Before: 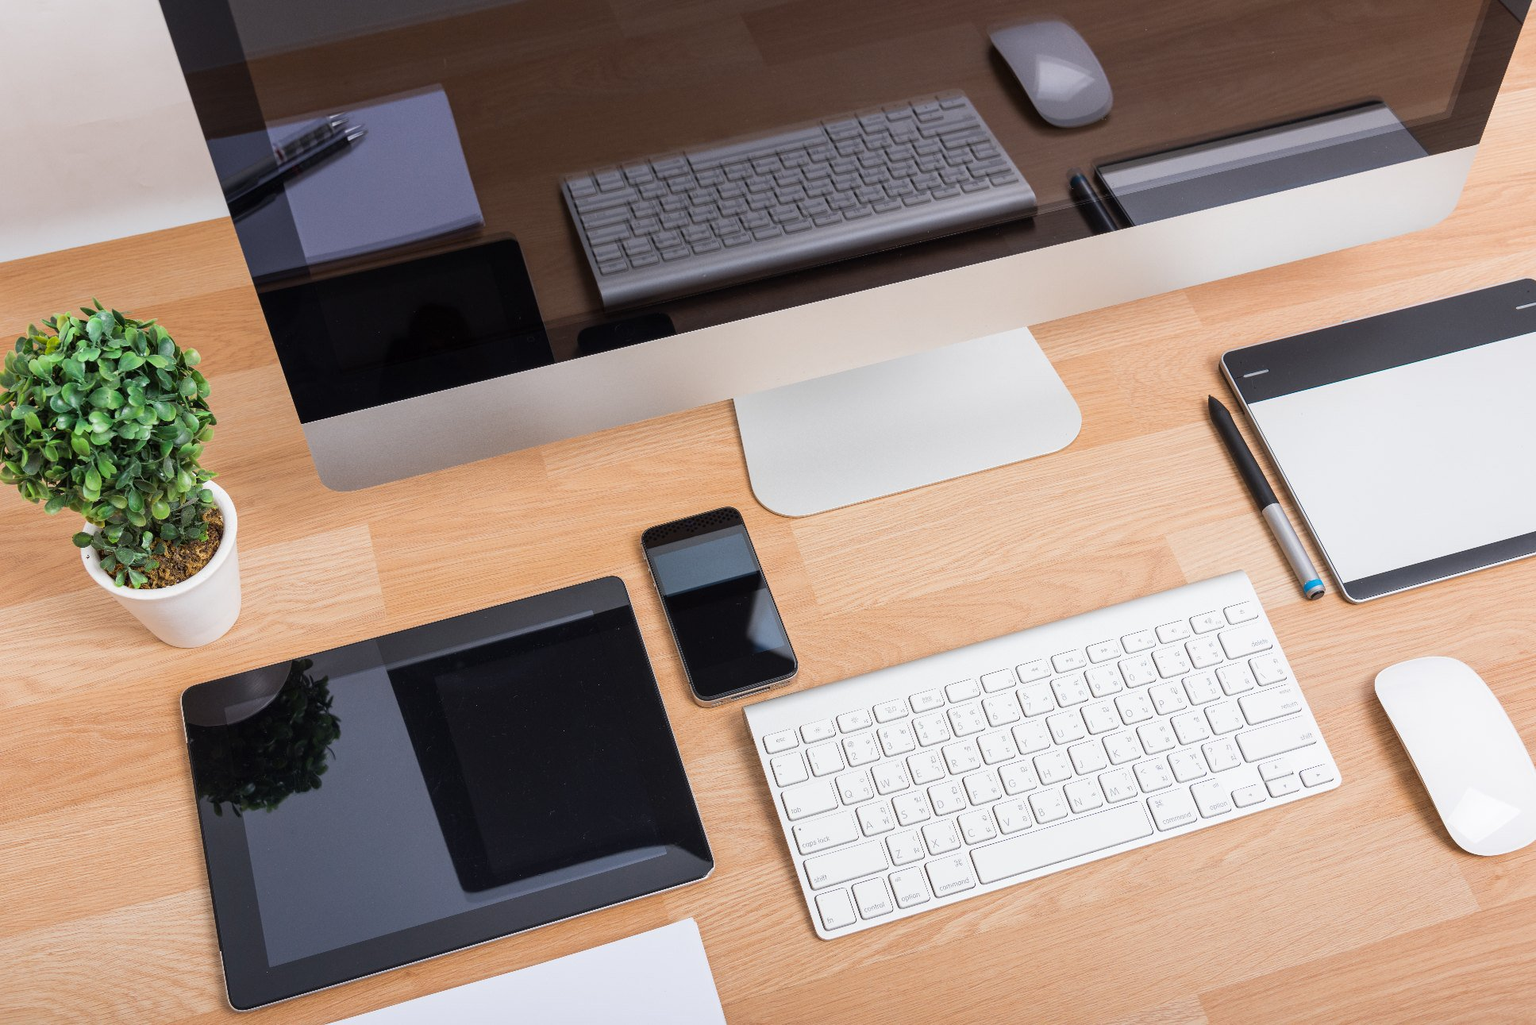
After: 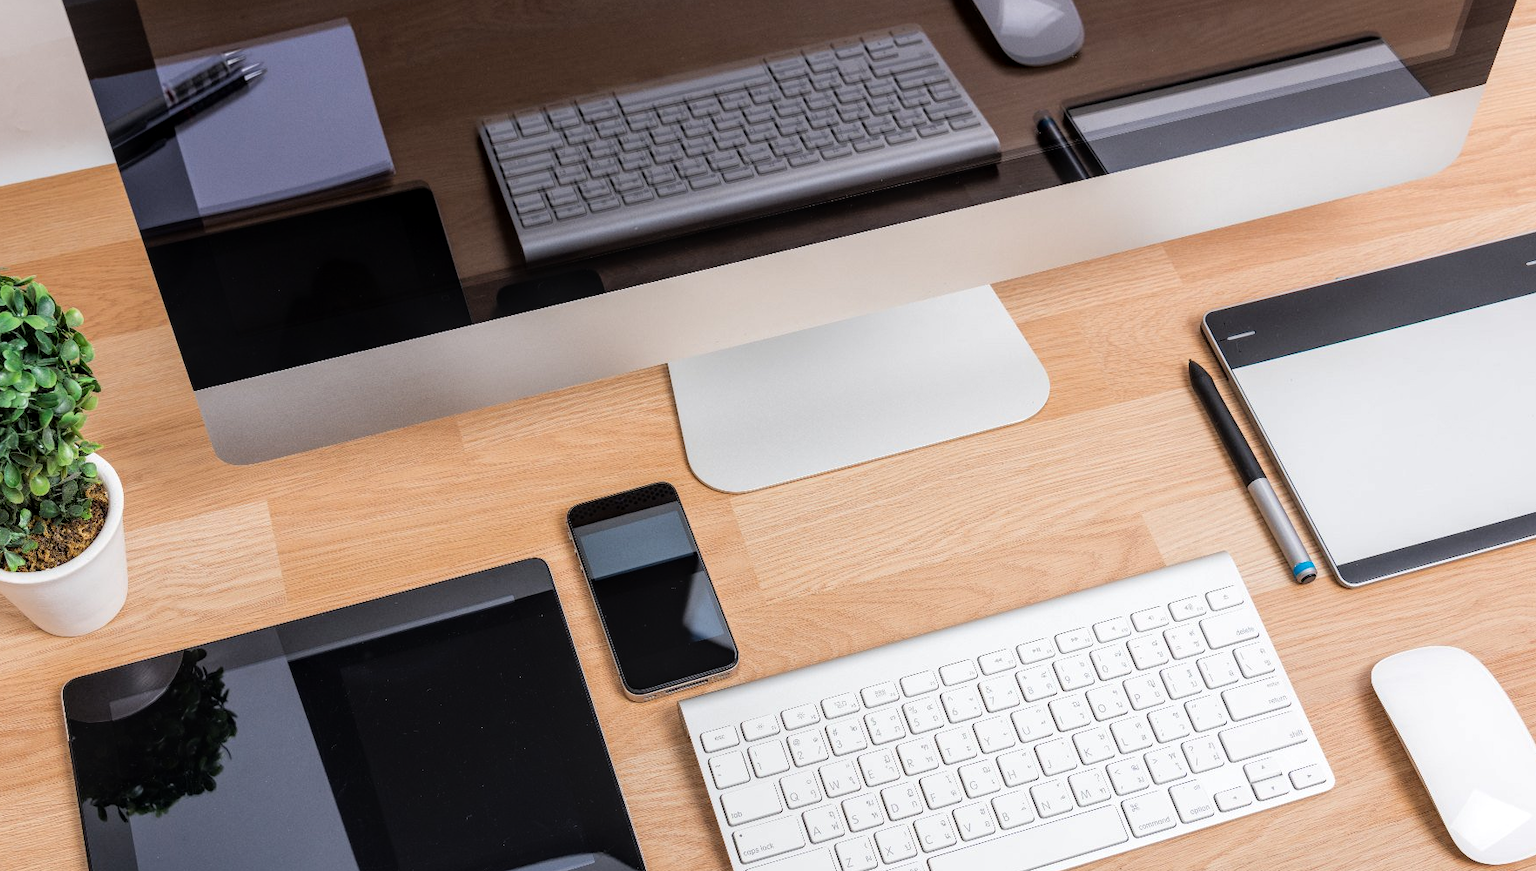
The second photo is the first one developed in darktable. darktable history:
rgb curve: curves: ch0 [(0, 0) (0.136, 0.078) (0.262, 0.245) (0.414, 0.42) (1, 1)], compensate middle gray true, preserve colors basic power
crop: left 8.155%, top 6.611%, bottom 15.385%
local contrast: on, module defaults
